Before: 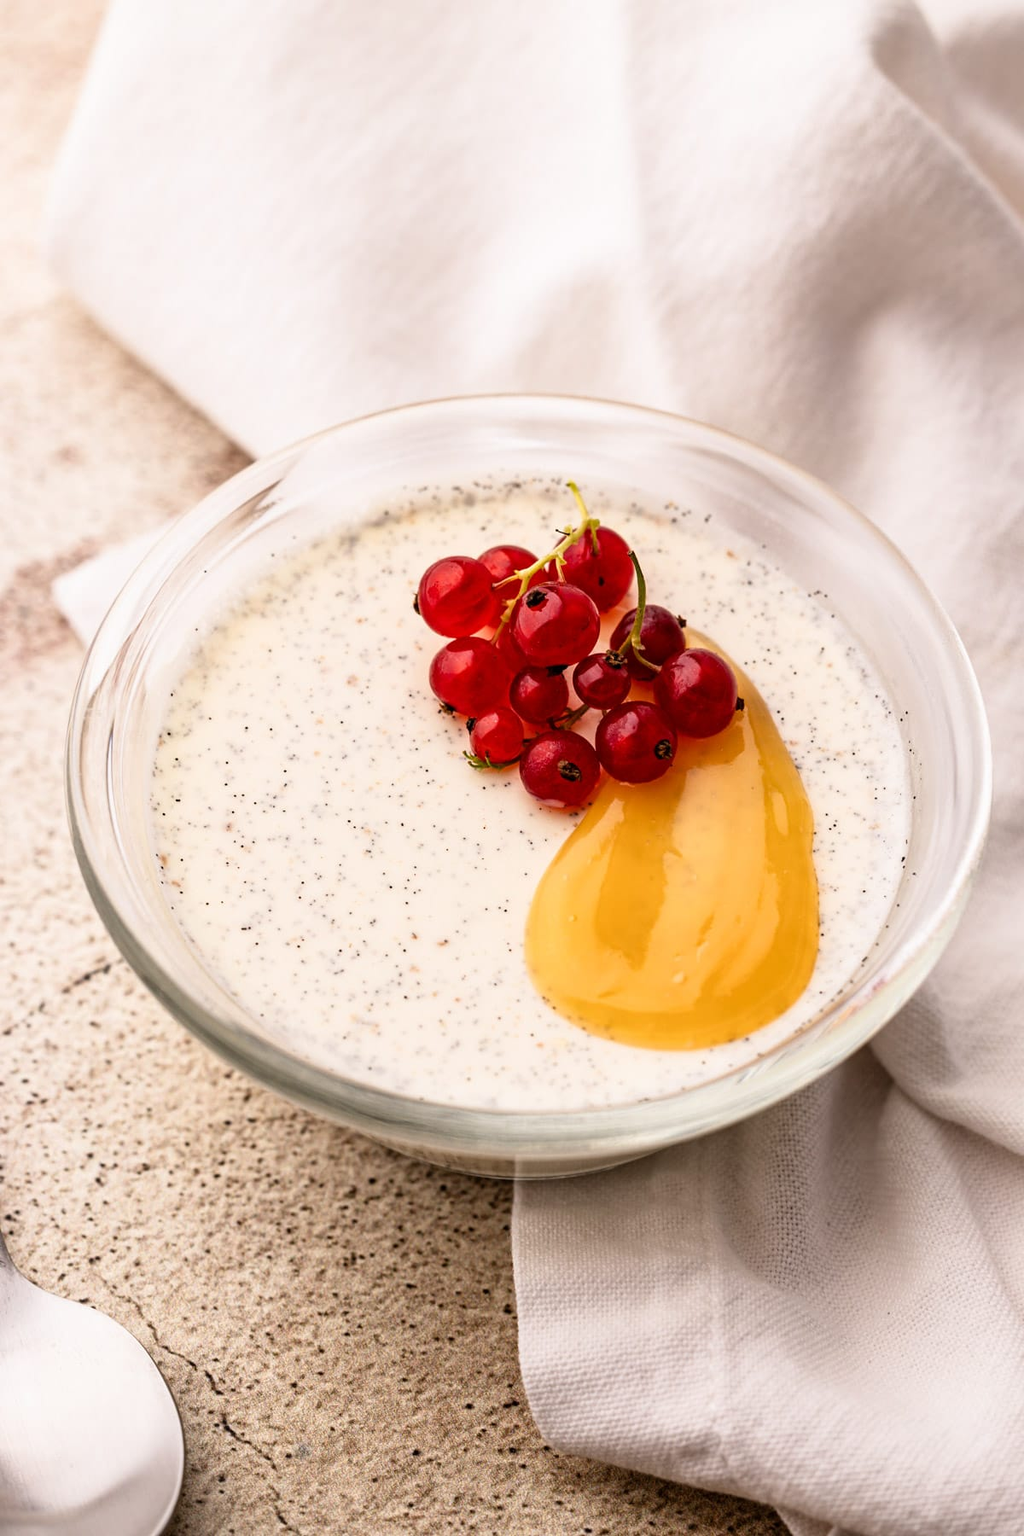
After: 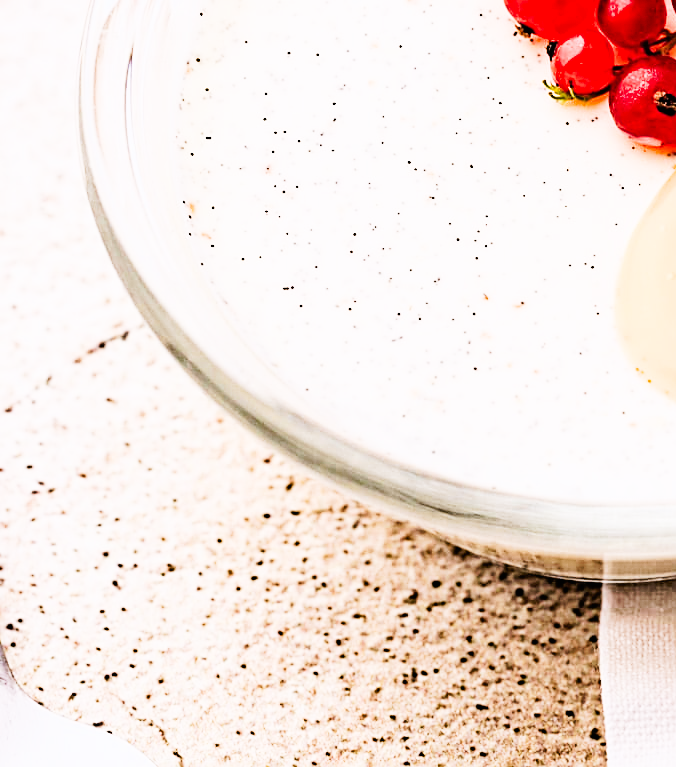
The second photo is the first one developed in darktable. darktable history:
crop: top 44.483%, right 43.593%, bottom 12.892%
color calibration: illuminant as shot in camera, x 0.358, y 0.373, temperature 4628.91 K
exposure: black level correction 0.001, exposure 1.116 EV, compensate highlight preservation false
sharpen: on, module defaults
filmic rgb: black relative exposure -5 EV, hardness 2.88, contrast 1.4, highlights saturation mix -20%
tone curve: curves: ch0 [(0, 0) (0.003, 0.01) (0.011, 0.015) (0.025, 0.023) (0.044, 0.038) (0.069, 0.058) (0.1, 0.093) (0.136, 0.134) (0.177, 0.176) (0.224, 0.221) (0.277, 0.282) (0.335, 0.36) (0.399, 0.438) (0.468, 0.54) (0.543, 0.632) (0.623, 0.724) (0.709, 0.814) (0.801, 0.885) (0.898, 0.947) (1, 1)], preserve colors none
haze removal: strength 0.29, distance 0.25, compatibility mode true, adaptive false
